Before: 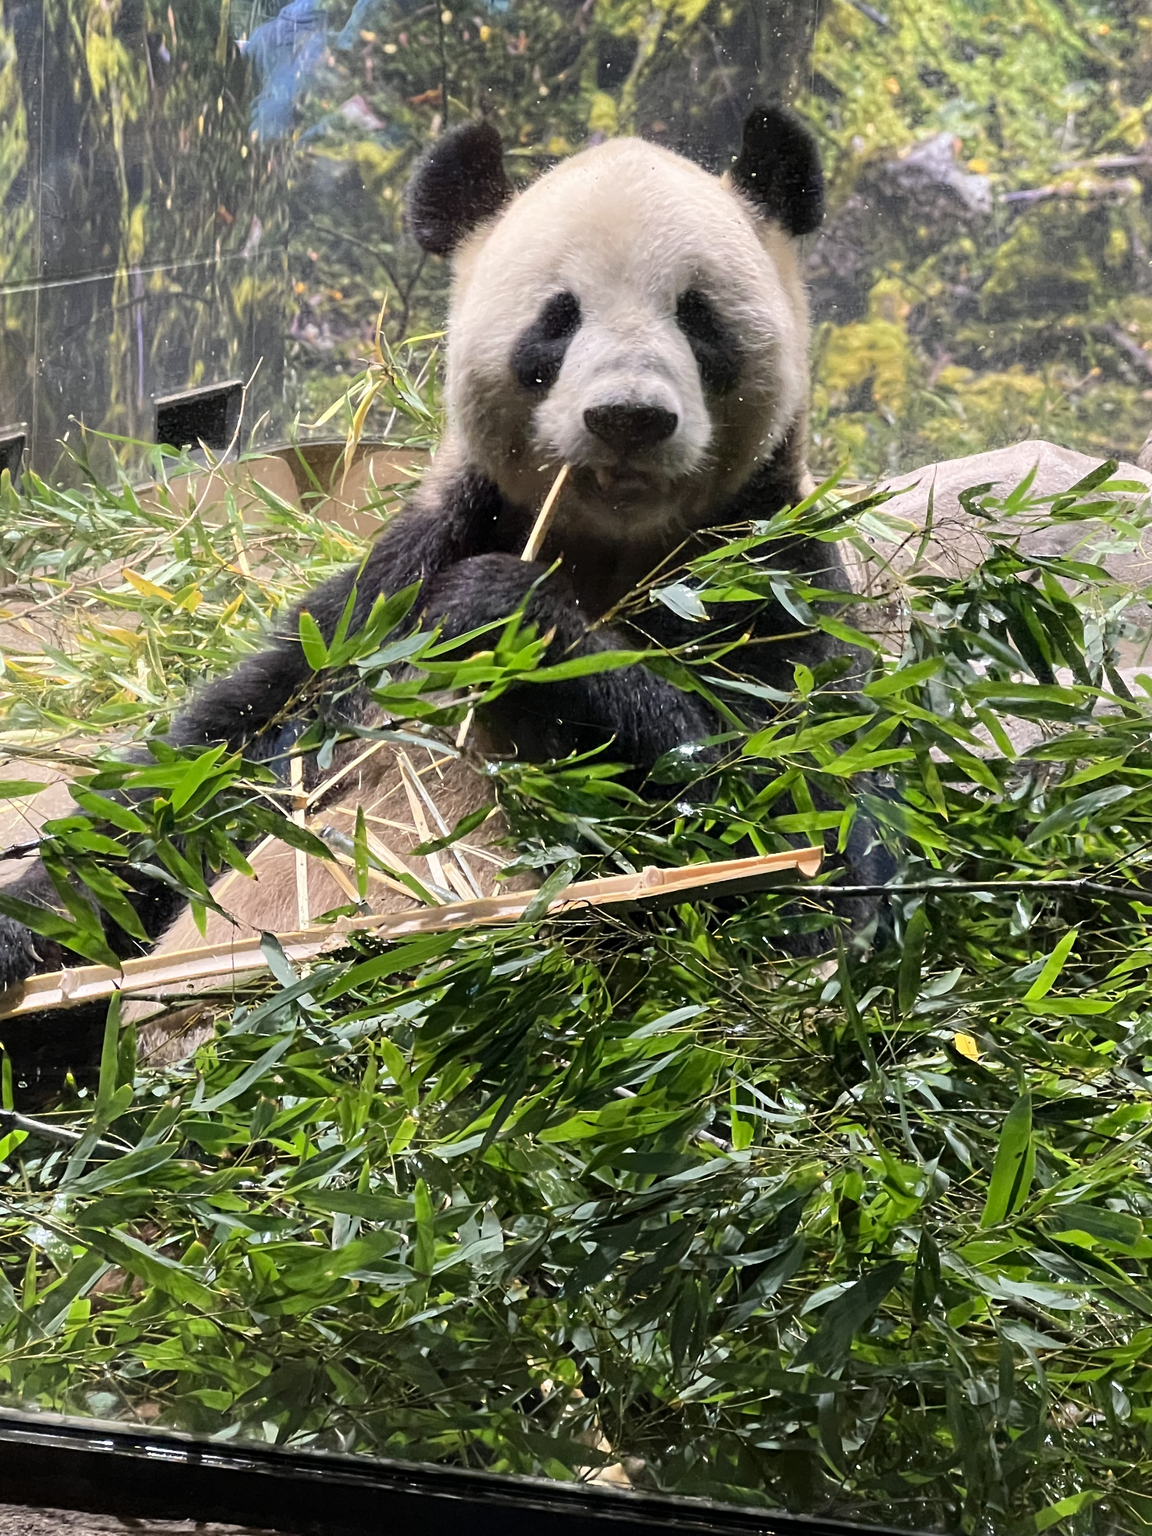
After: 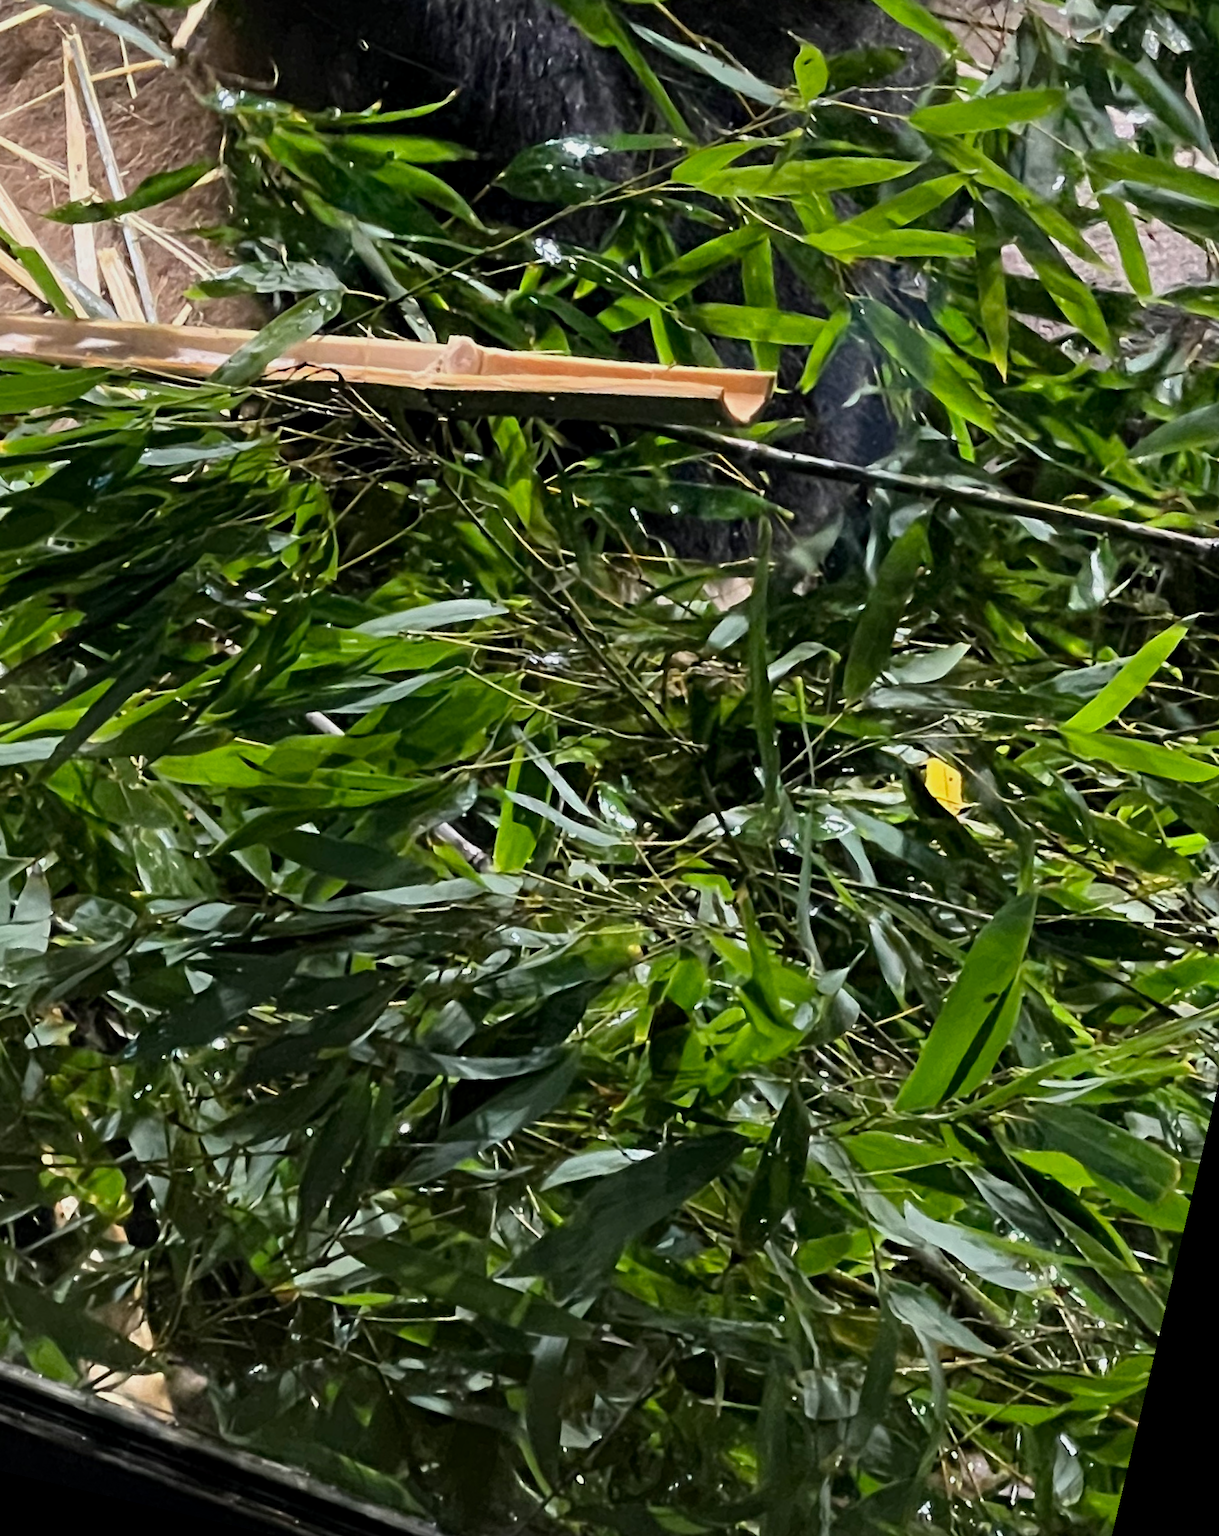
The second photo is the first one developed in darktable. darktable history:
tone equalizer: on, module defaults
contrast equalizer: octaves 7, y [[0.6 ×6], [0.55 ×6], [0 ×6], [0 ×6], [0 ×6]], mix 0.15
exposure: exposure -0.36 EV, compensate highlight preservation false
rotate and perspective: rotation 13.27°, automatic cropping off
crop: left 35.976%, top 45.819%, right 18.162%, bottom 5.807%
